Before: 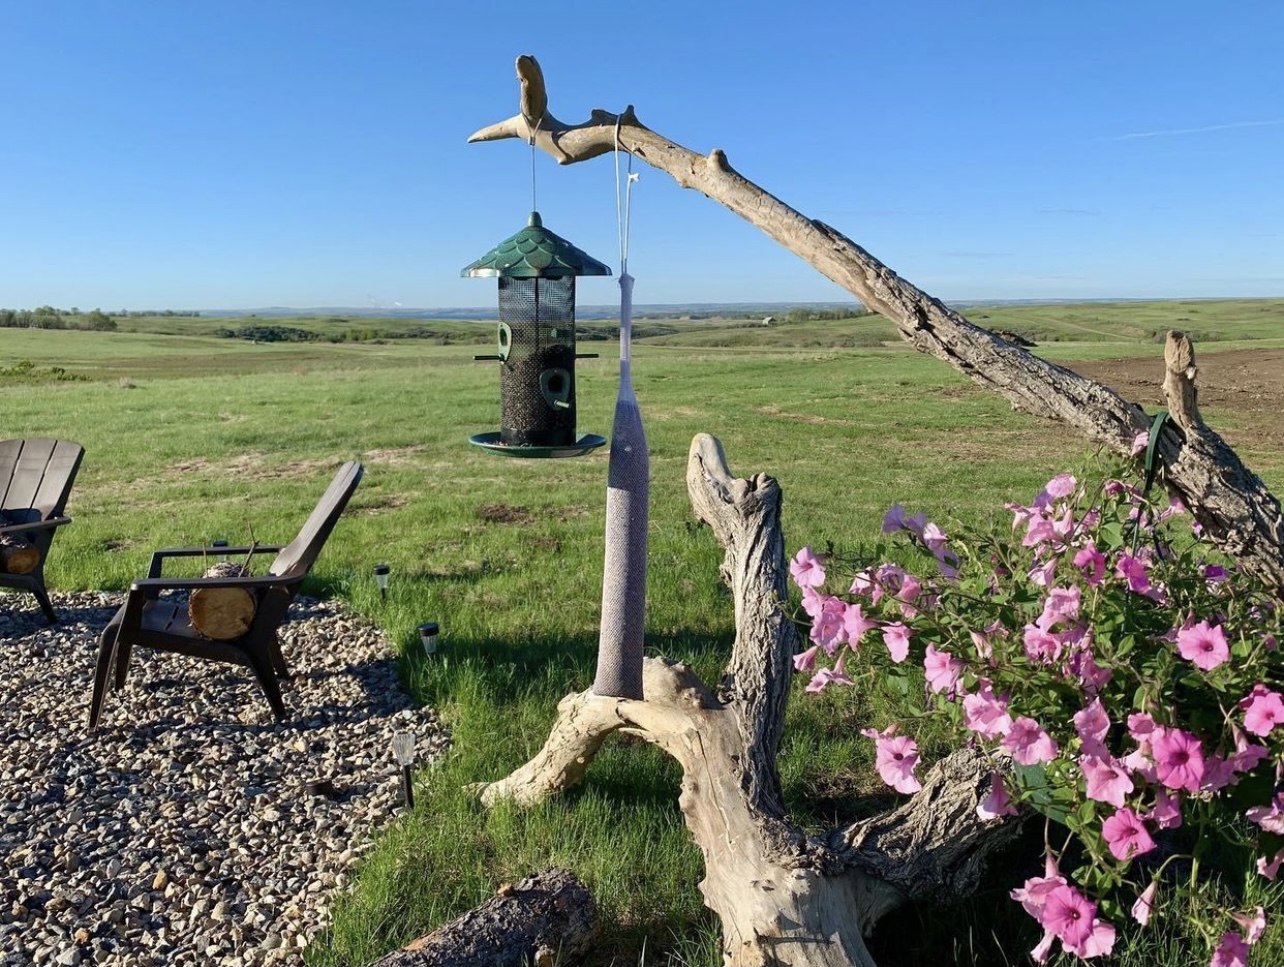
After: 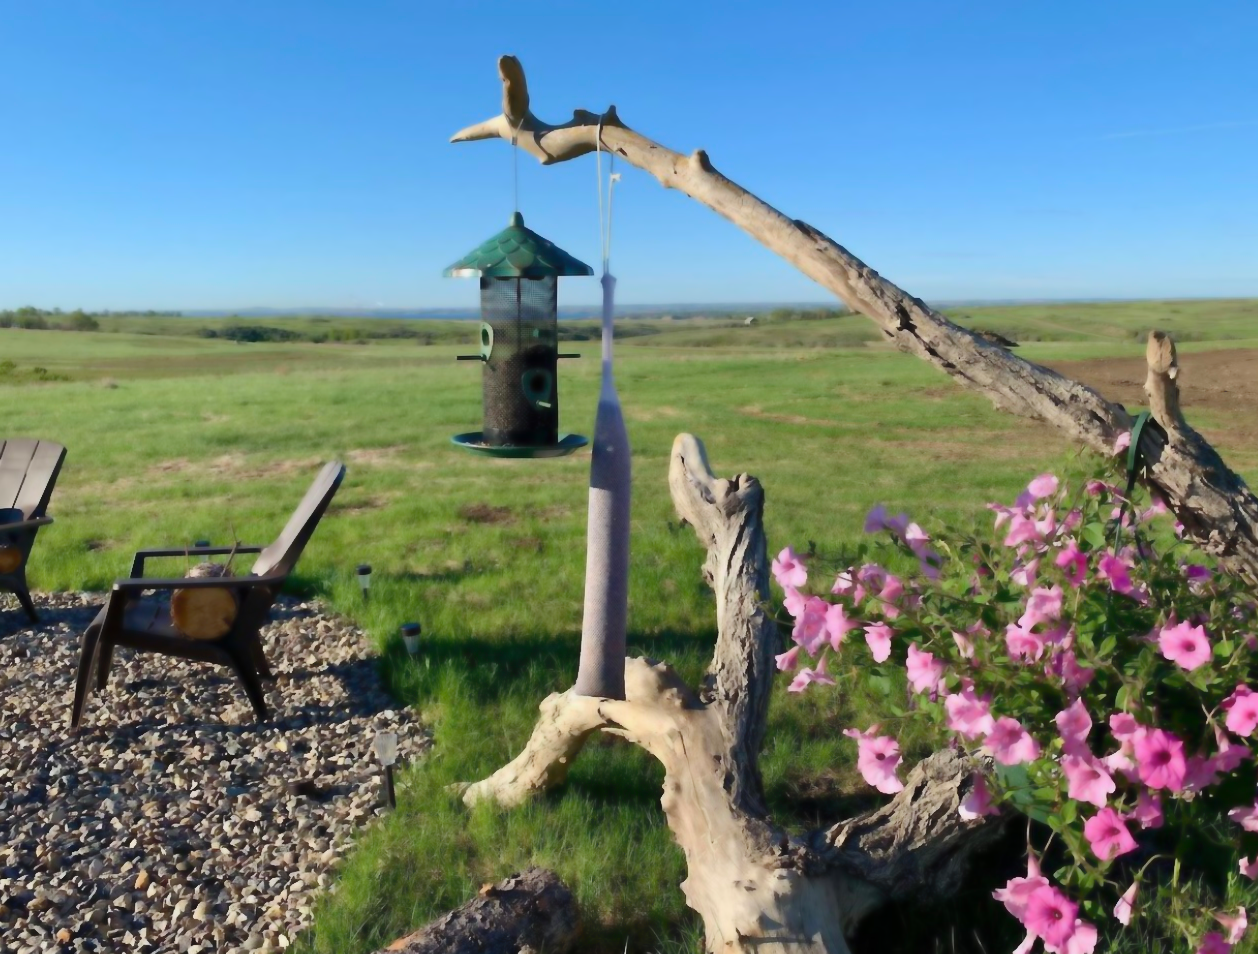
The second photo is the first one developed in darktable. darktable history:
crop and rotate: left 1.451%, right 0.553%, bottom 1.266%
contrast equalizer: octaves 7, y [[0.5, 0.5, 0.5, 0.515, 0.749, 0.84], [0.5 ×6], [0.5 ×6], [0, 0, 0, 0.001, 0.067, 0.262], [0 ×6]], mix -0.993
tone equalizer: smoothing diameter 2.13%, edges refinement/feathering 16.09, mask exposure compensation -1.57 EV, filter diffusion 5
